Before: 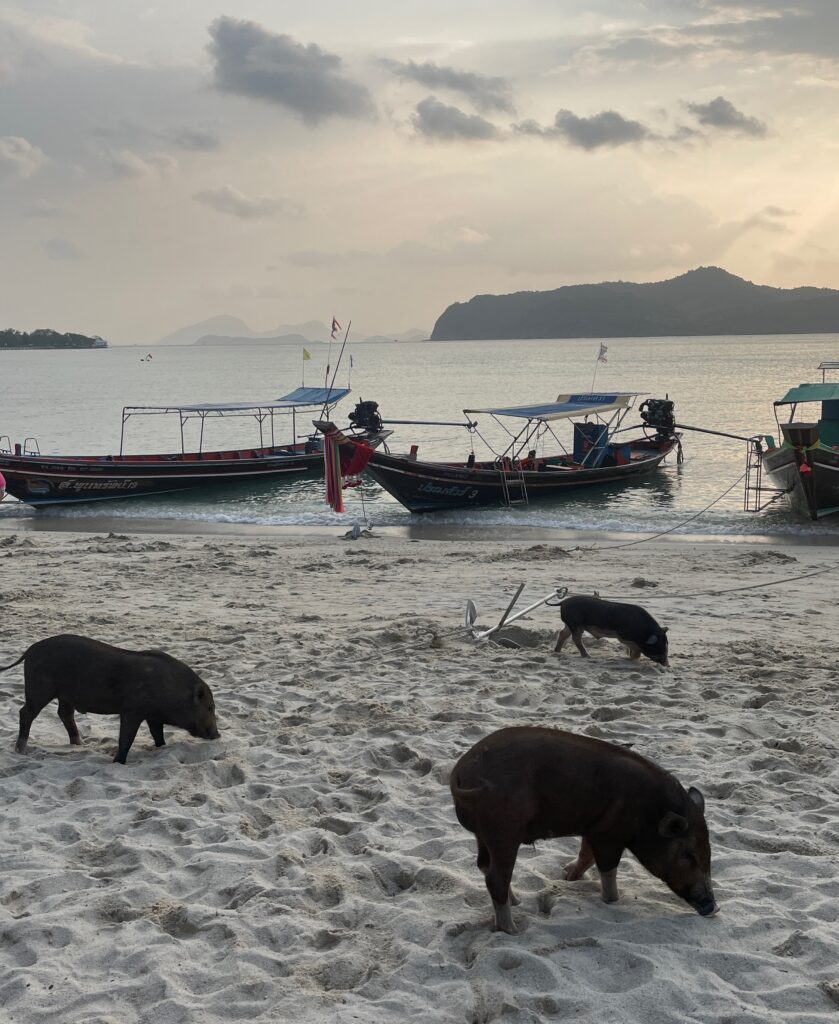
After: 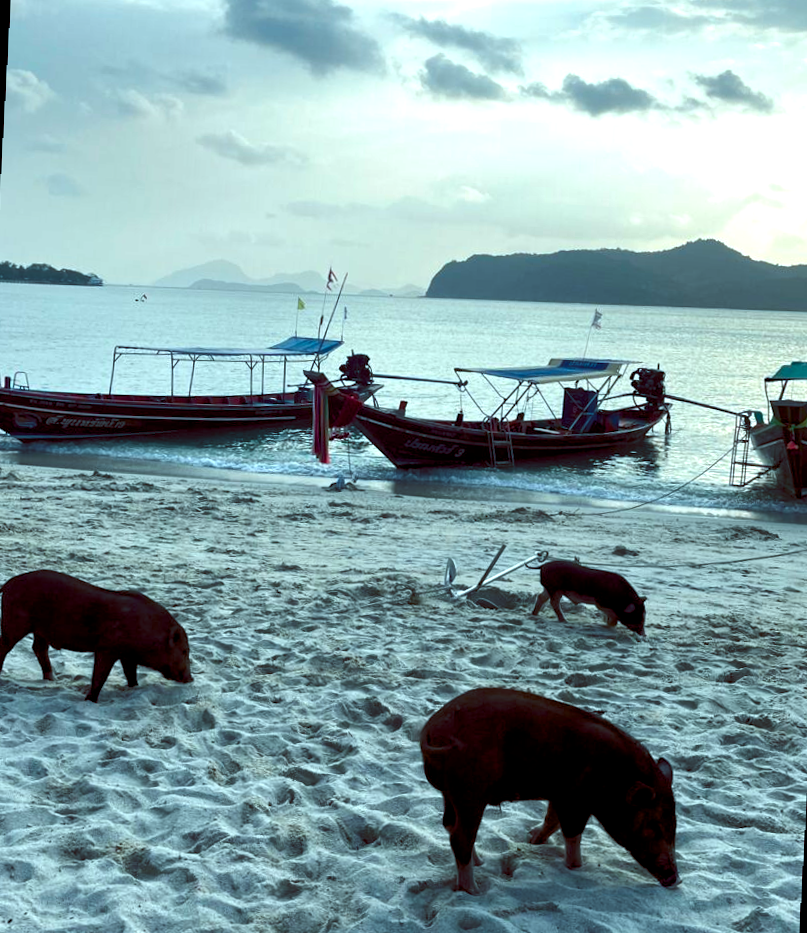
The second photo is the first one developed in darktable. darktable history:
crop and rotate: angle -1.69°
rotate and perspective: rotation 1.57°, crop left 0.018, crop right 0.982, crop top 0.039, crop bottom 0.961
color balance rgb: shadows lift › luminance -7.7%, shadows lift › chroma 2.13%, shadows lift › hue 200.79°, power › luminance -7.77%, power › chroma 2.27%, power › hue 220.69°, highlights gain › luminance 15.15%, highlights gain › chroma 4%, highlights gain › hue 209.35°, global offset › luminance -0.21%, global offset › chroma 0.27%, perceptual saturation grading › global saturation 24.42%, perceptual saturation grading › highlights -24.42%, perceptual saturation grading › mid-tones 24.42%, perceptual saturation grading › shadows 40%, perceptual brilliance grading › global brilliance -5%, perceptual brilliance grading › highlights 24.42%, perceptual brilliance grading › mid-tones 7%, perceptual brilliance grading › shadows -5%
